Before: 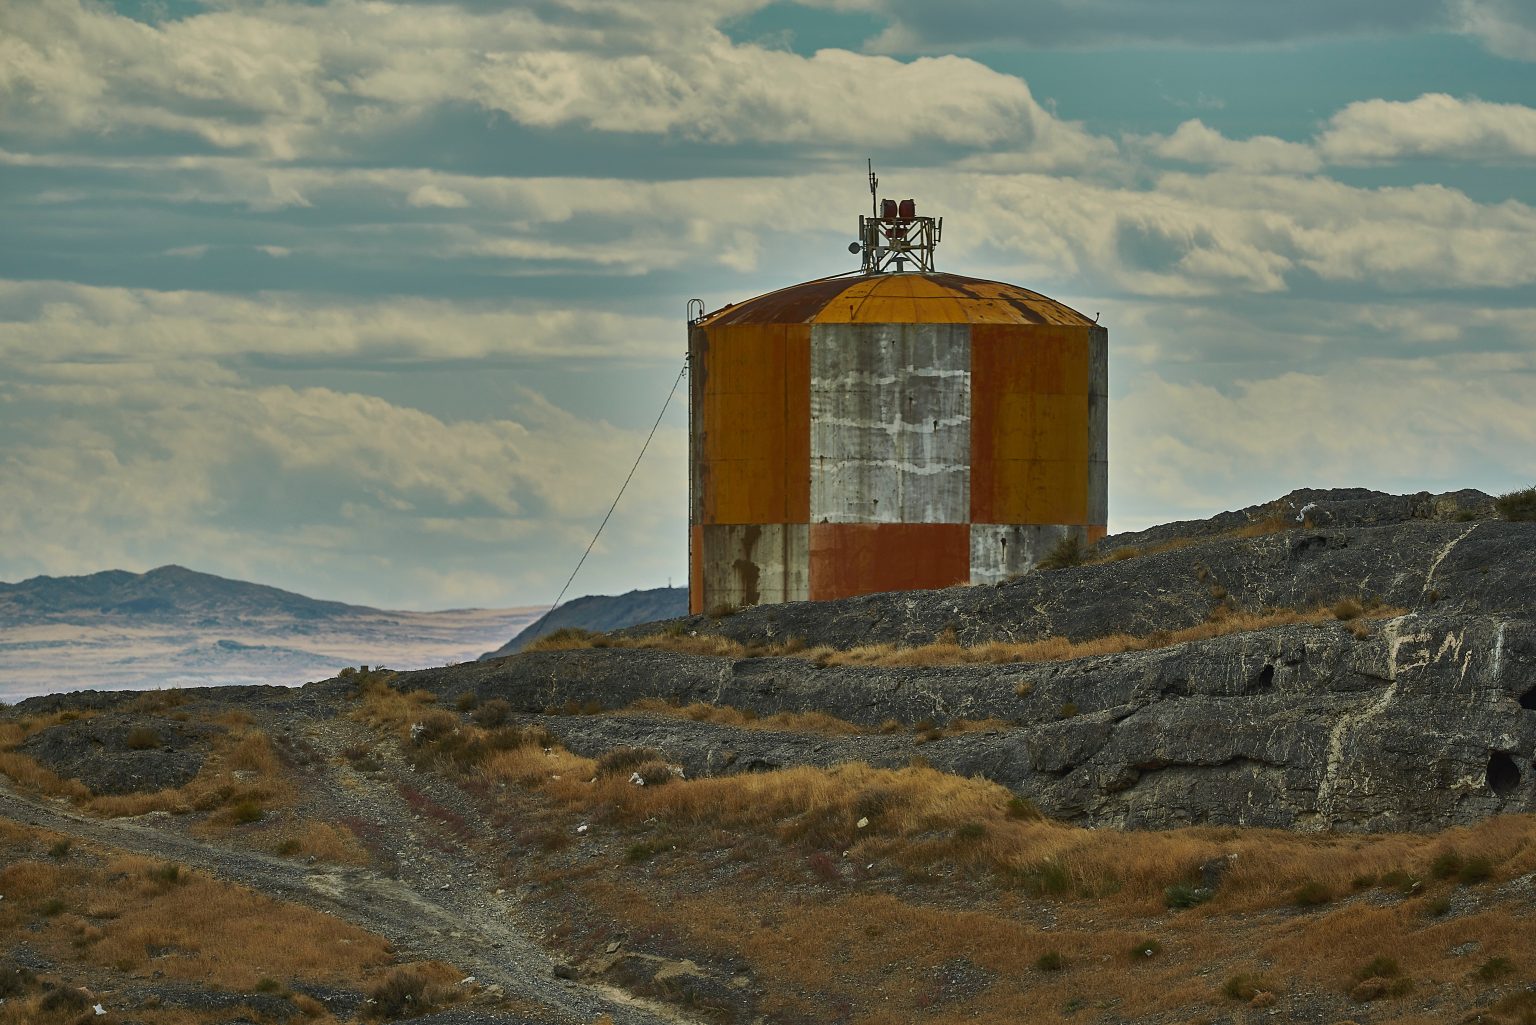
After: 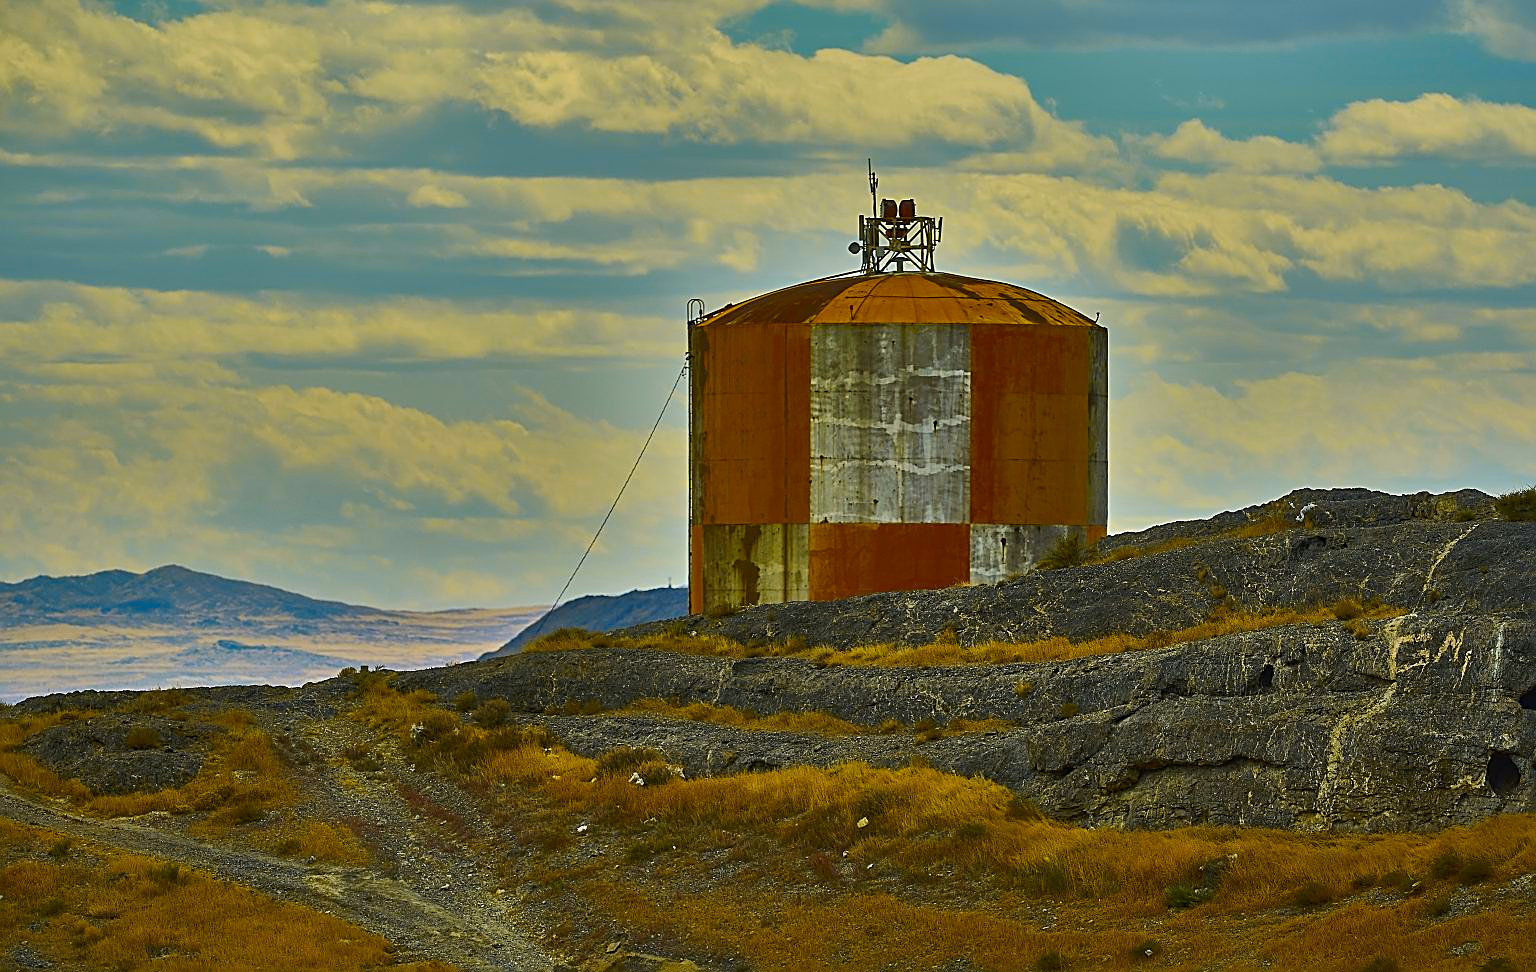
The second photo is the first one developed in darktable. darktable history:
crop and rotate: top 0%, bottom 5.097%
color balance rgb: perceptual saturation grading › global saturation 10%, global vibrance 20%
sharpen: amount 0.75
color contrast: green-magenta contrast 1.12, blue-yellow contrast 1.95, unbound 0
